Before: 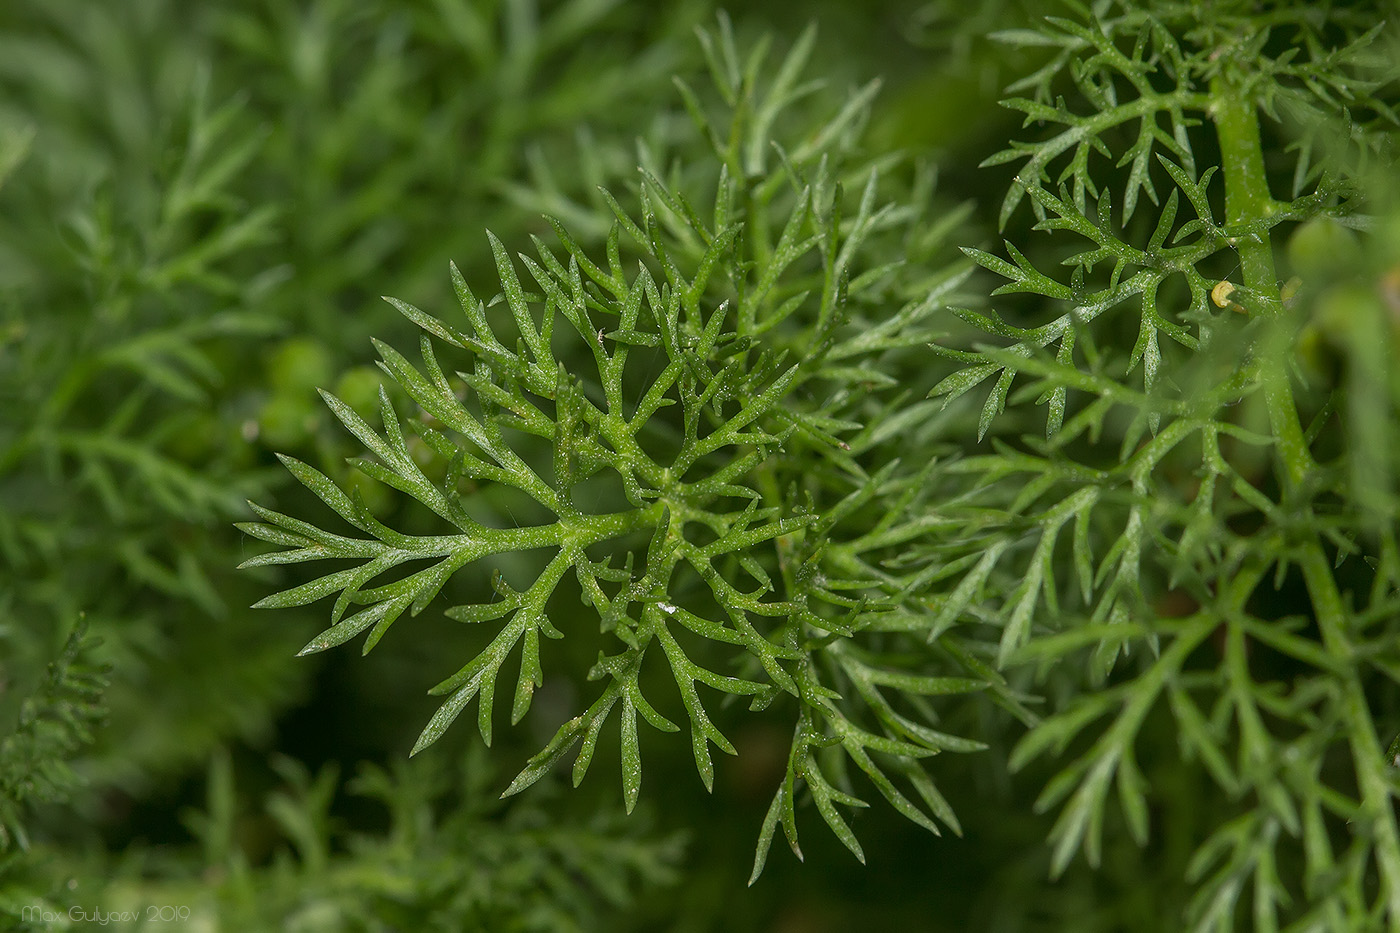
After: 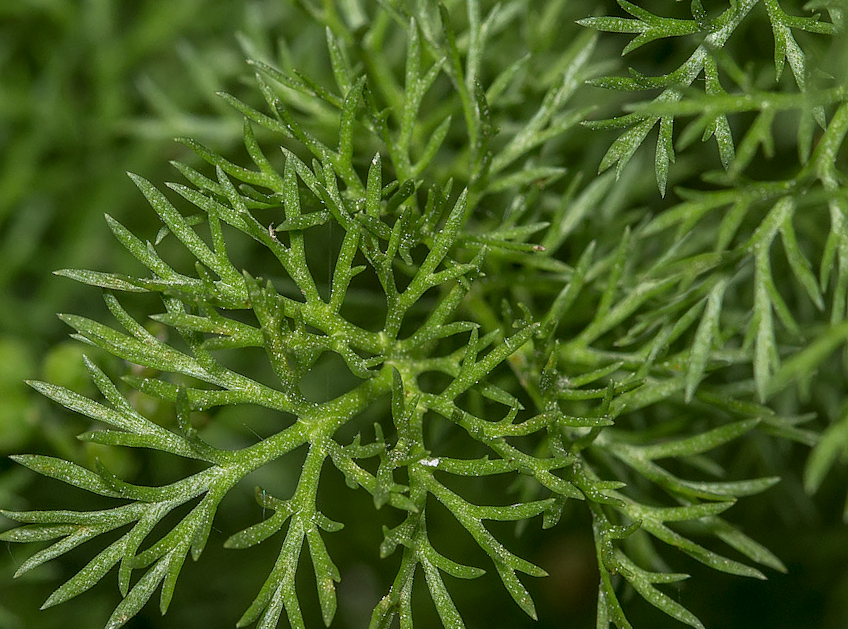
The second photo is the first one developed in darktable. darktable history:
local contrast: on, module defaults
crop and rotate: angle 20.75°, left 6.94%, right 4.164%, bottom 1.086%
